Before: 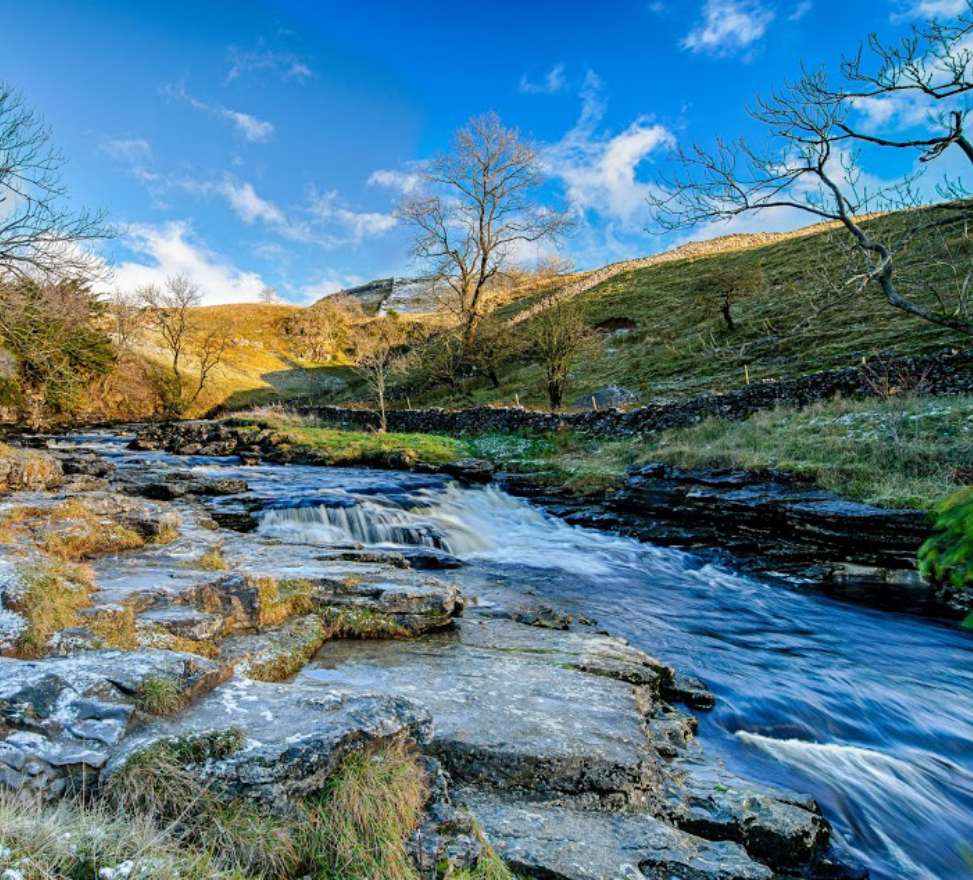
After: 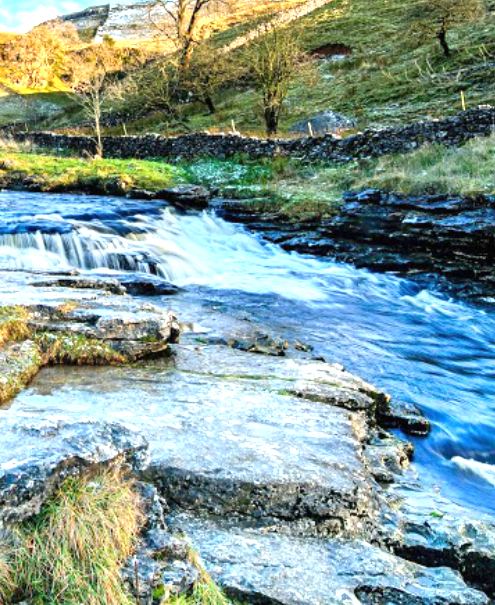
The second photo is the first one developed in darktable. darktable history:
crop and rotate: left 29.275%, top 31.158%, right 19.828%
exposure: black level correction 0, exposure 1.199 EV, compensate highlight preservation false
